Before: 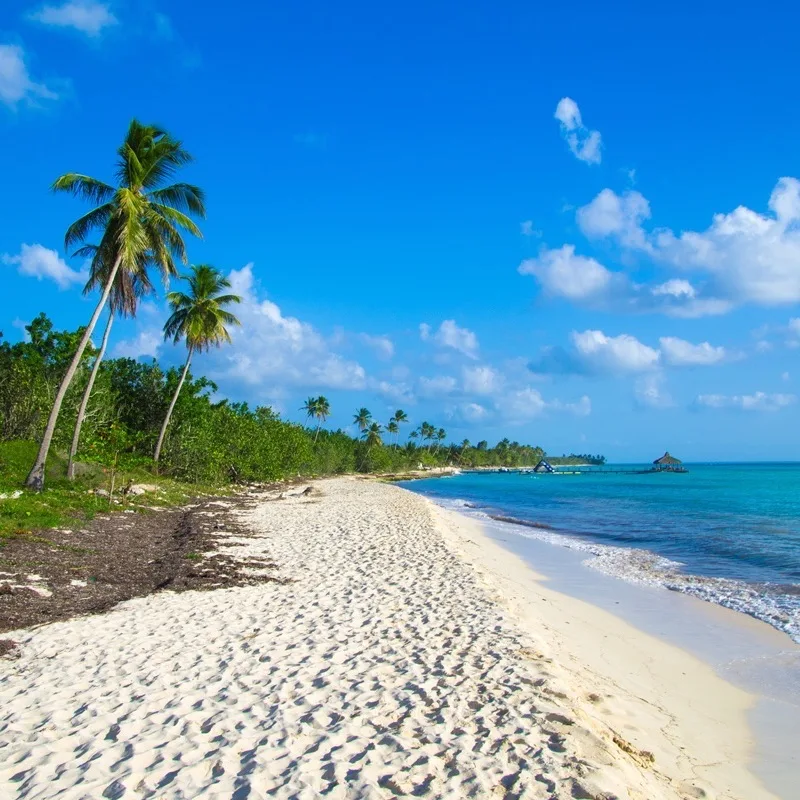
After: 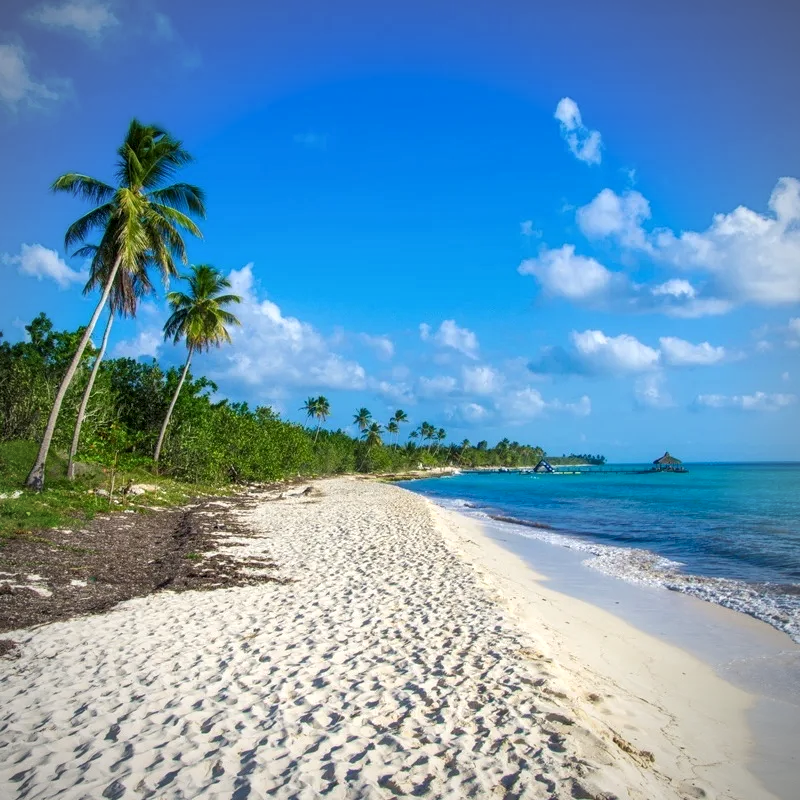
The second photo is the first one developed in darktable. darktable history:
local contrast: on, module defaults
vignetting: fall-off radius 61.16%, unbound false
